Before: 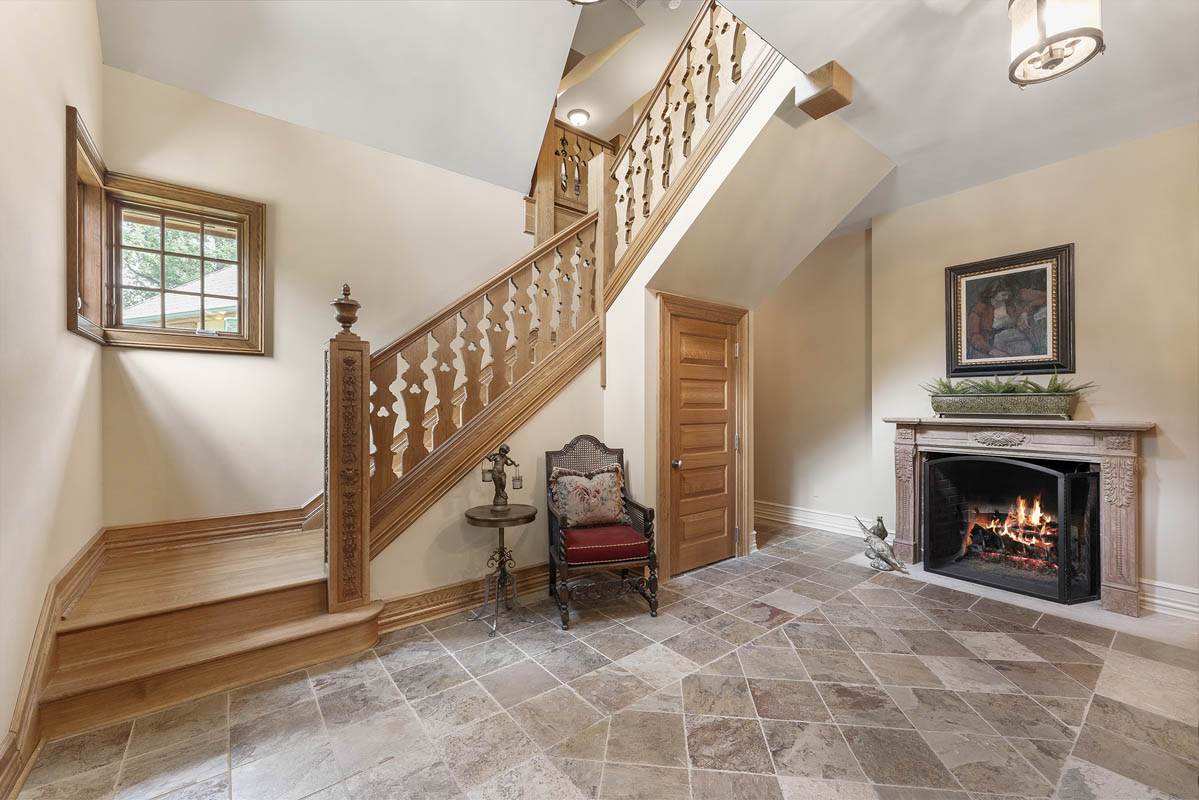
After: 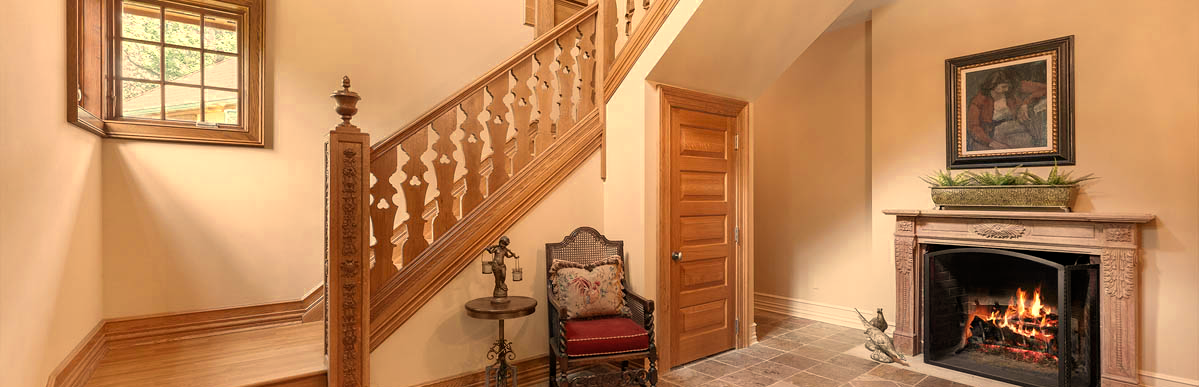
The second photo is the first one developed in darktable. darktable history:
color zones: curves: ch0 [(0, 0.485) (0.178, 0.476) (0.261, 0.623) (0.411, 0.403) (0.708, 0.603) (0.934, 0.412)]; ch1 [(0.003, 0.485) (0.149, 0.496) (0.229, 0.584) (0.326, 0.551) (0.484, 0.262) (0.757, 0.643)]
white balance: red 1.138, green 0.996, blue 0.812
crop and rotate: top 26.056%, bottom 25.543%
